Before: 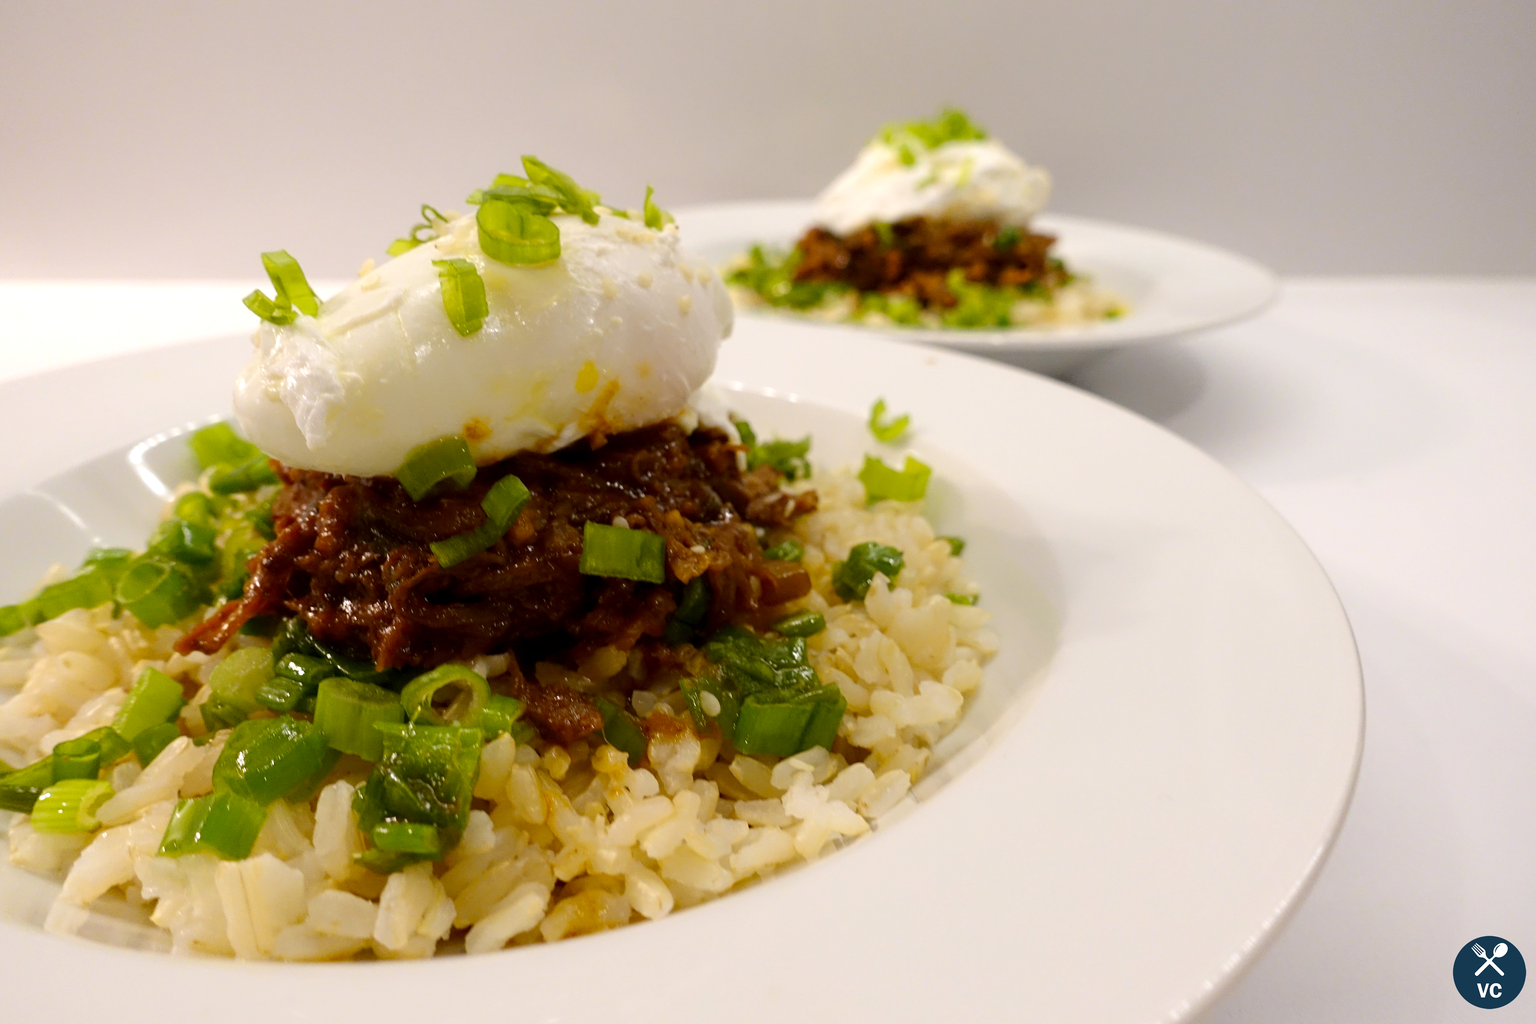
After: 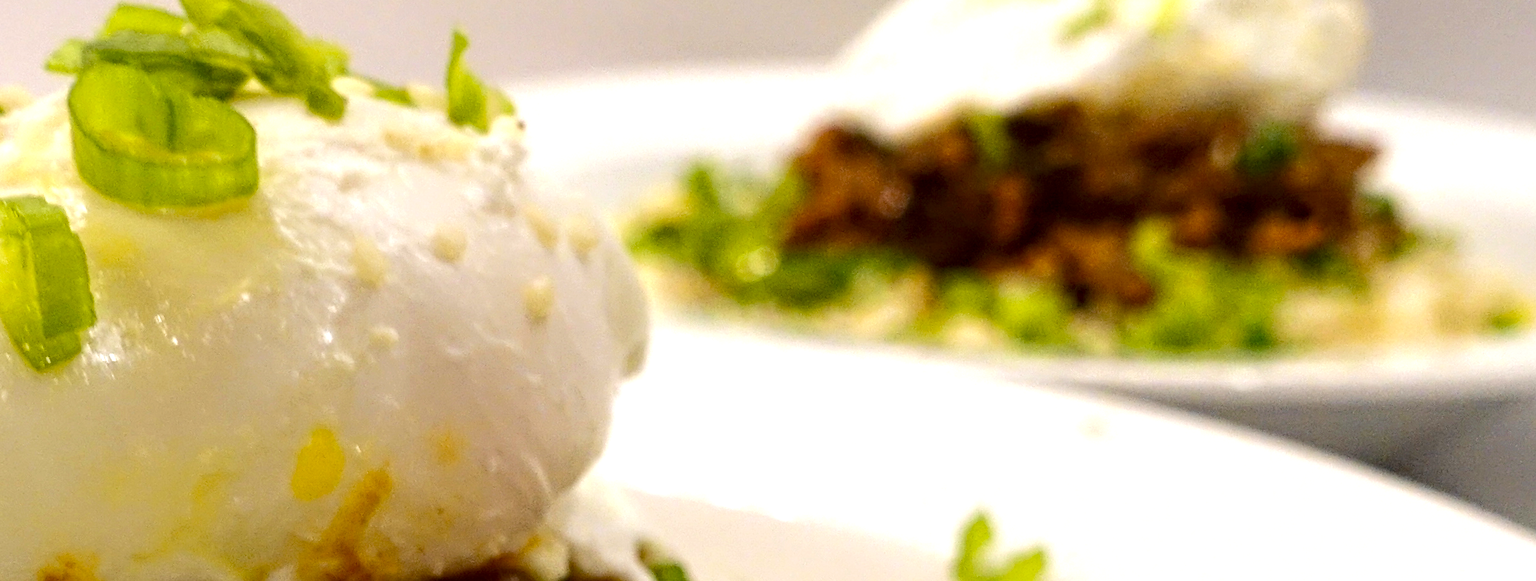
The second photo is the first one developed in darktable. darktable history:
local contrast: highlights 102%, shadows 98%, detail 131%, midtone range 0.2
crop: left 29.071%, top 16.814%, right 26.634%, bottom 58.035%
haze removal: strength 0.304, distance 0.255, compatibility mode true, adaptive false
tone equalizer: -8 EV -0.381 EV, -7 EV -0.418 EV, -6 EV -0.295 EV, -5 EV -0.251 EV, -3 EV 0.194 EV, -2 EV 0.357 EV, -1 EV 0.39 EV, +0 EV 0.434 EV, edges refinement/feathering 500, mask exposure compensation -1.57 EV, preserve details no
velvia: strength 14.44%
